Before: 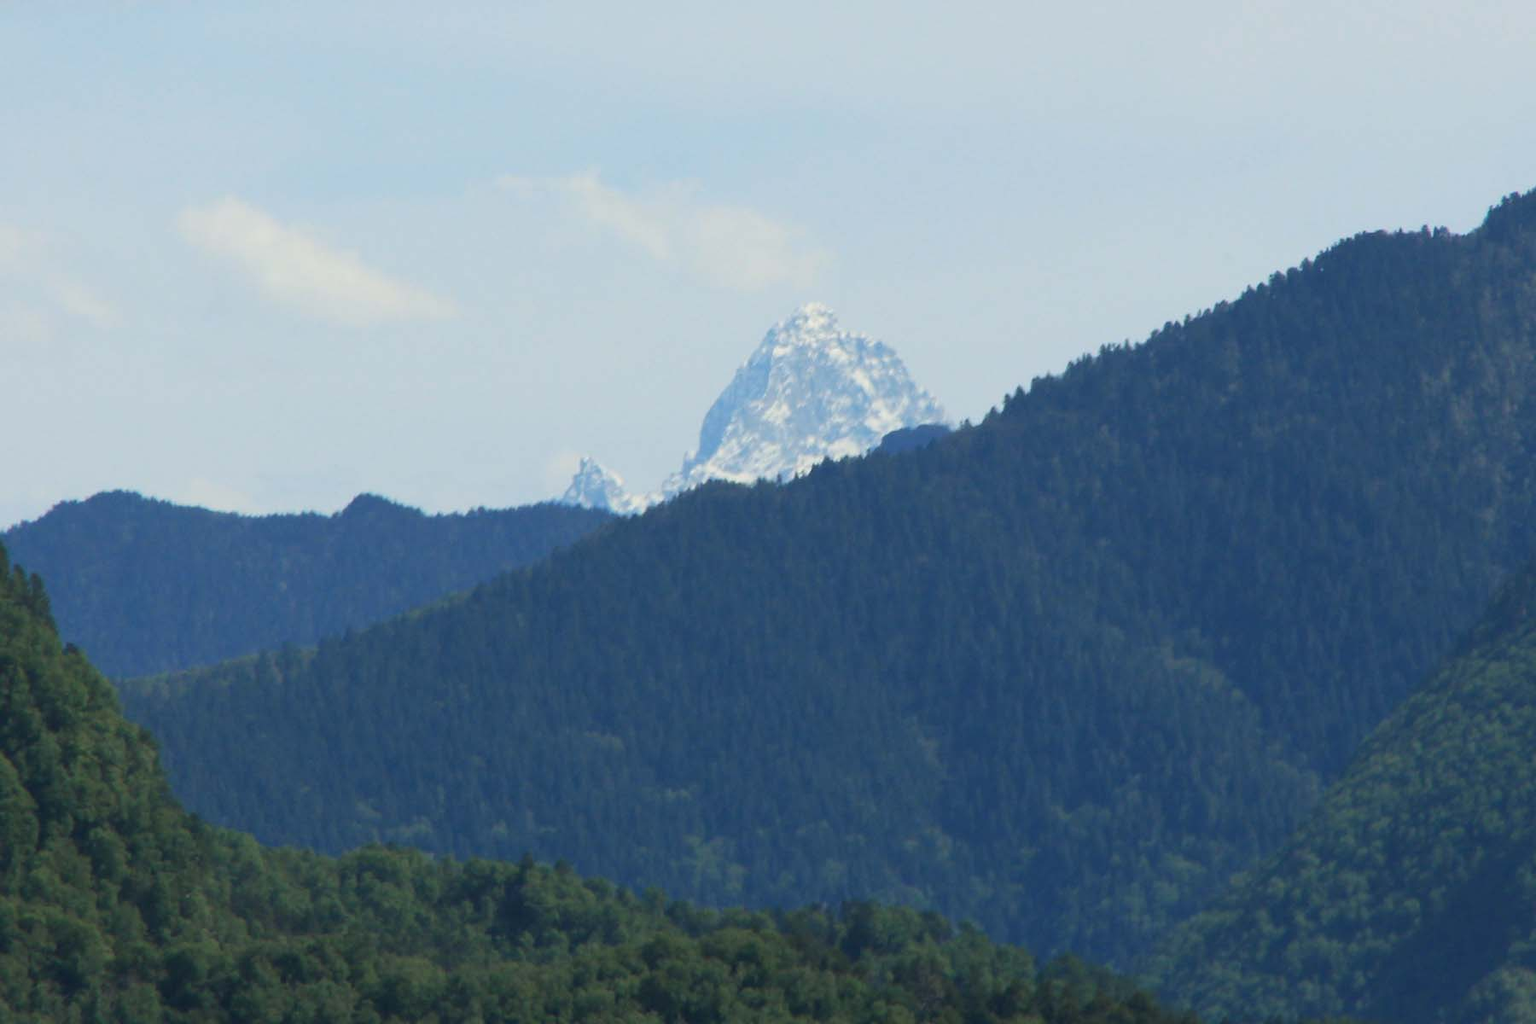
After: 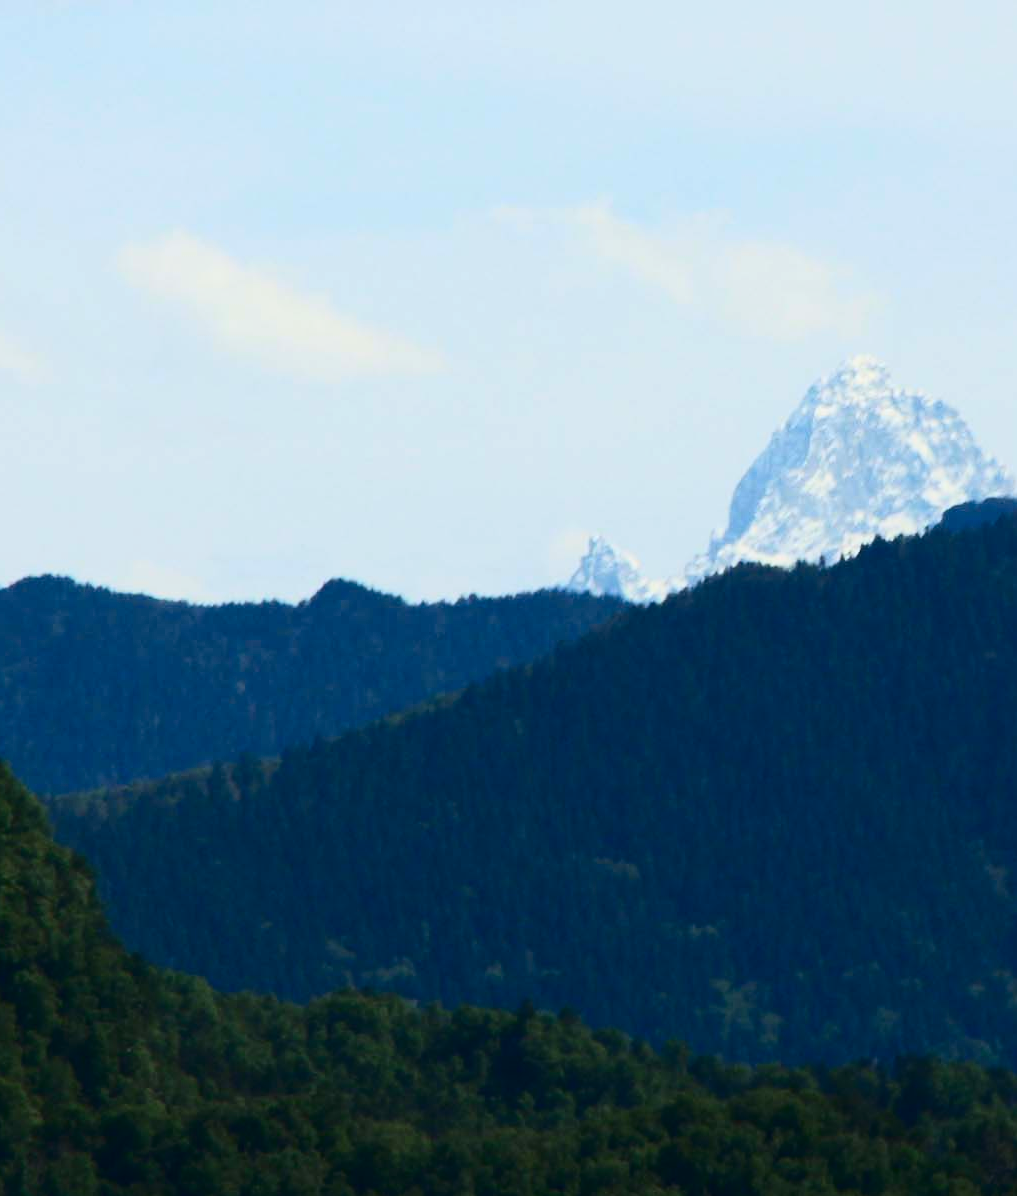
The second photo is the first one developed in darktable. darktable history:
contrast brightness saturation: contrast 0.333, brightness -0.073, saturation 0.165
crop: left 5.074%, right 38.424%
